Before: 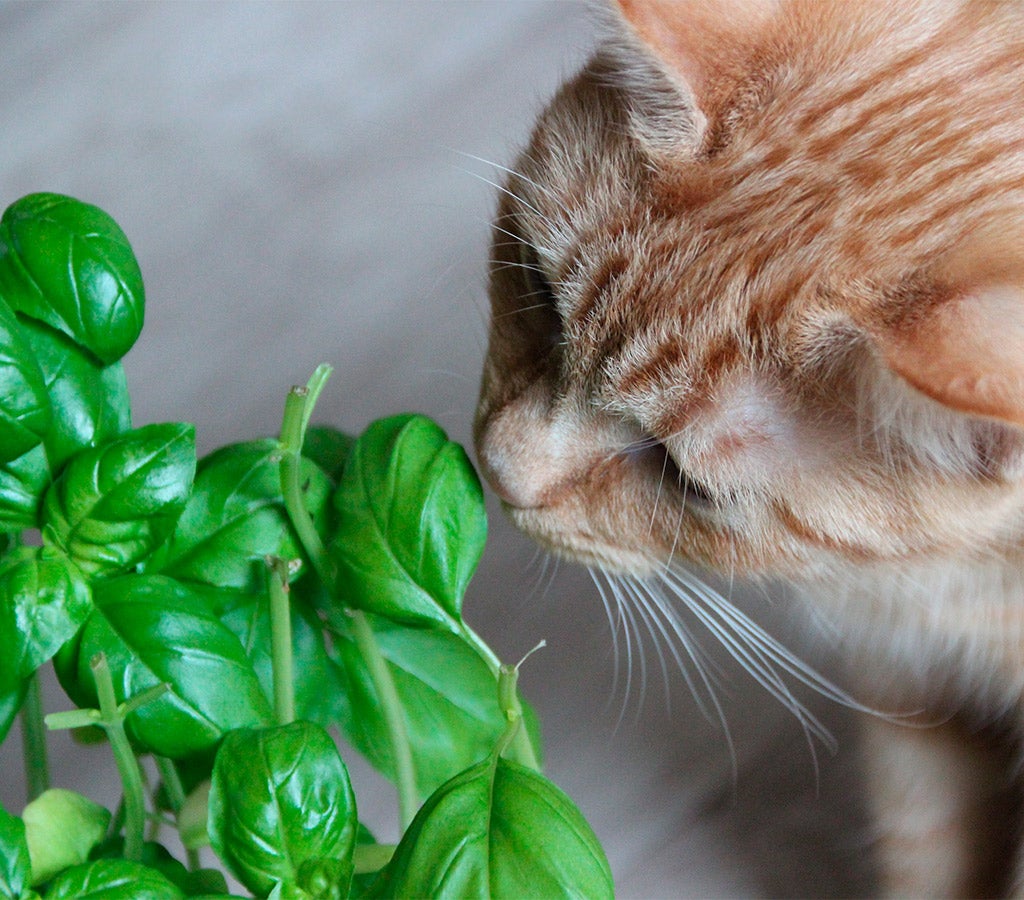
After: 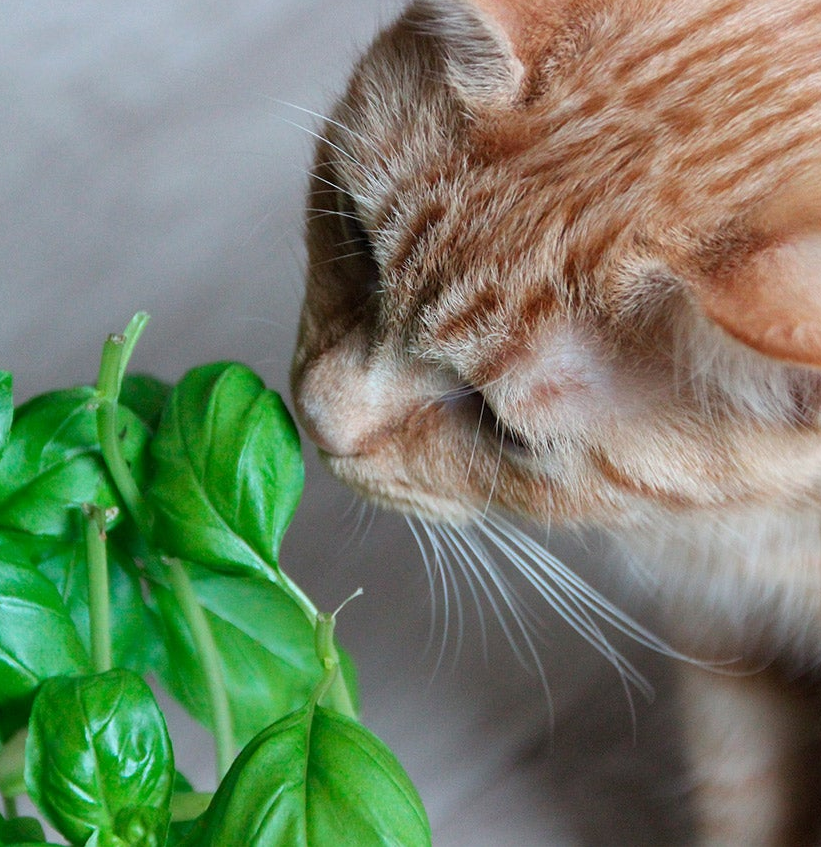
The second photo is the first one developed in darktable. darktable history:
crop and rotate: left 17.955%, top 5.843%, right 1.786%
